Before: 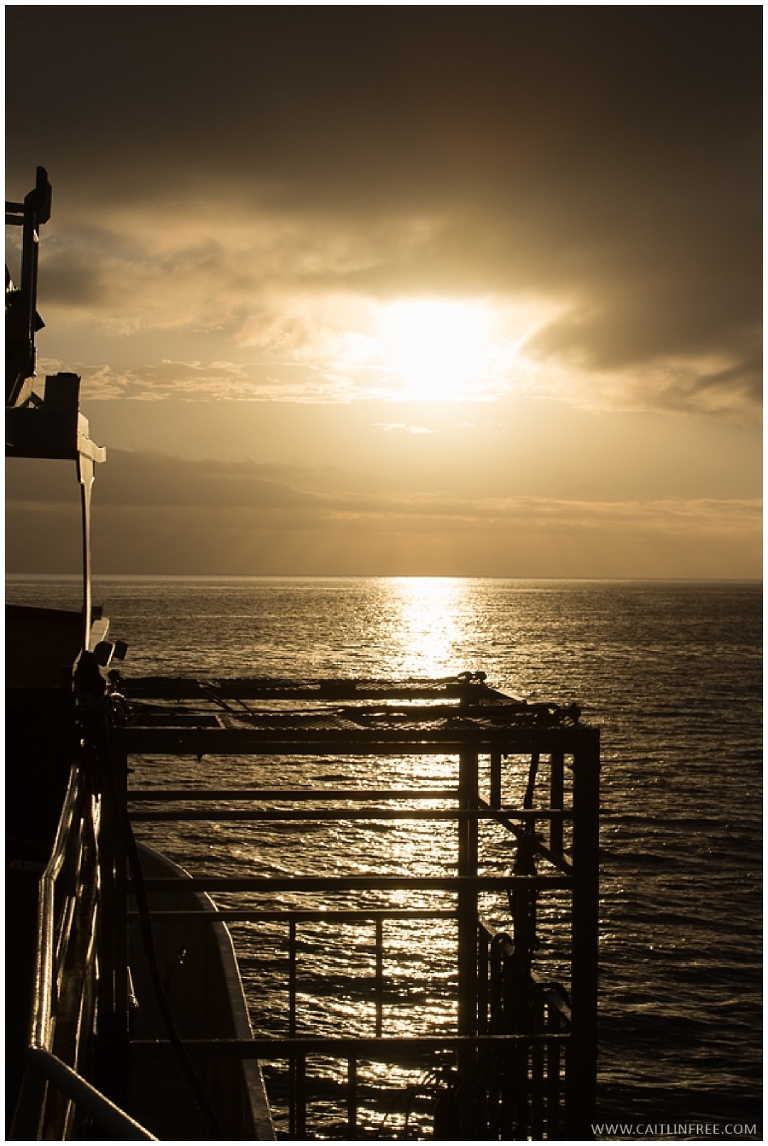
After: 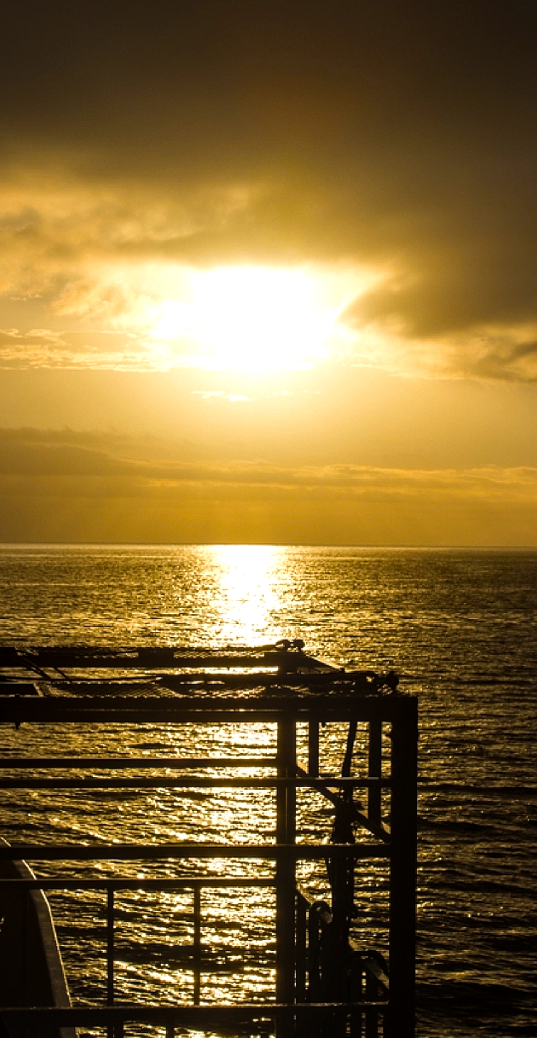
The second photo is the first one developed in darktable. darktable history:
color balance rgb: perceptual saturation grading › global saturation 30.963%, global vibrance 30.212%, contrast 10.221%
local contrast: on, module defaults
crop and rotate: left 23.721%, top 2.804%, right 6.354%, bottom 6.608%
